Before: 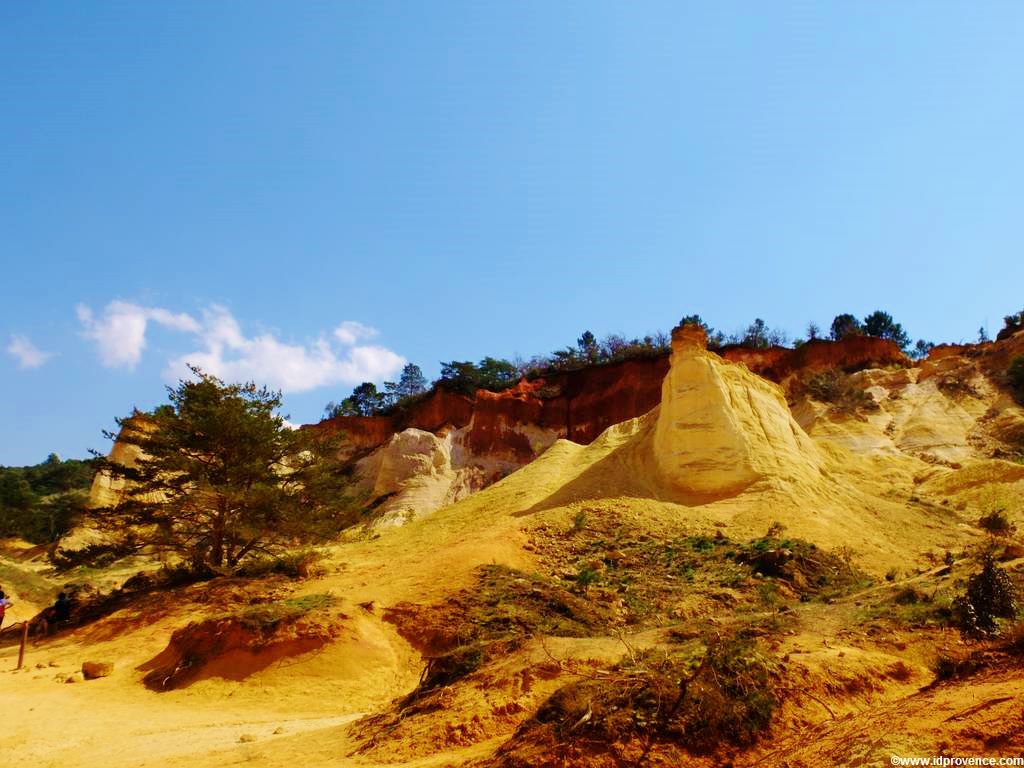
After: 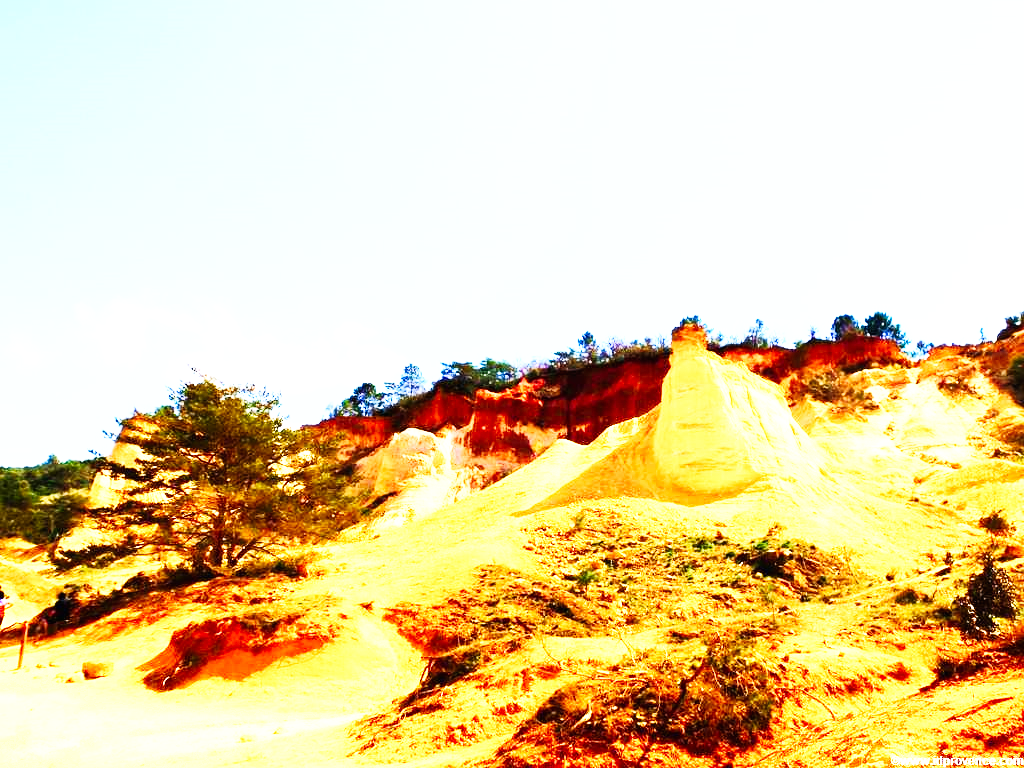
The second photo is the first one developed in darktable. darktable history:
base curve: curves: ch0 [(0, 0) (0.007, 0.004) (0.027, 0.03) (0.046, 0.07) (0.207, 0.54) (0.442, 0.872) (0.673, 0.972) (1, 1)], preserve colors none
shadows and highlights: shadows 0, highlights 40
white balance: red 0.986, blue 1.01
exposure: black level correction 0, exposure 1.125 EV, compensate exposure bias true, compensate highlight preservation false
